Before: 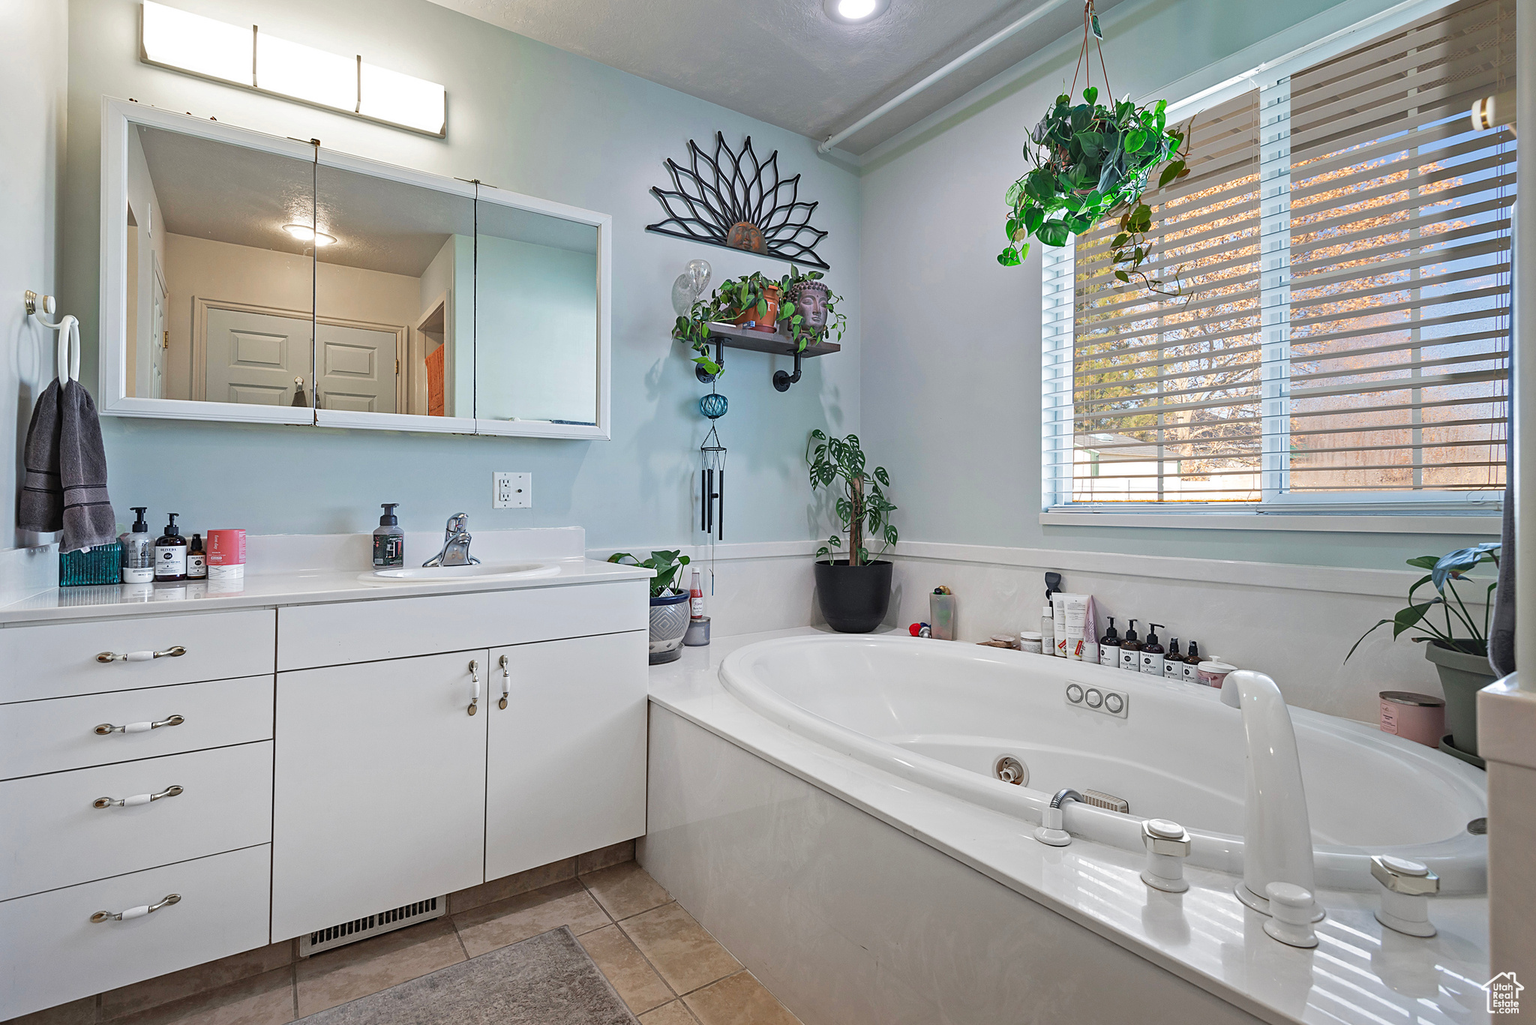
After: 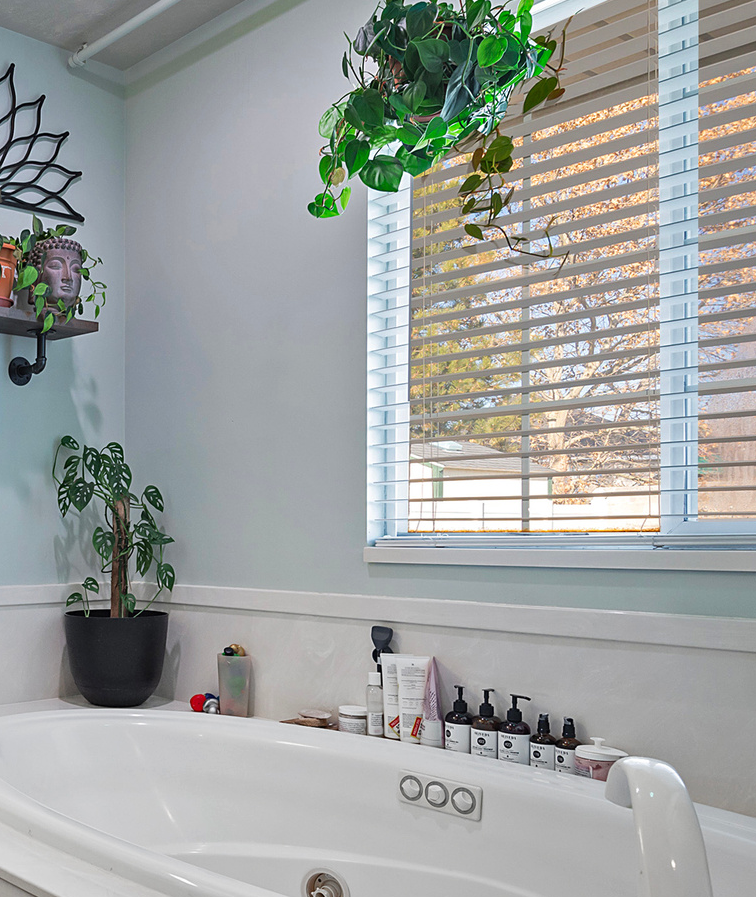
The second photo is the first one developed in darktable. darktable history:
base curve: curves: ch0 [(0, 0) (0.472, 0.455) (1, 1)], preserve colors none
crop and rotate: left 49.936%, top 10.094%, right 13.136%, bottom 24.256%
